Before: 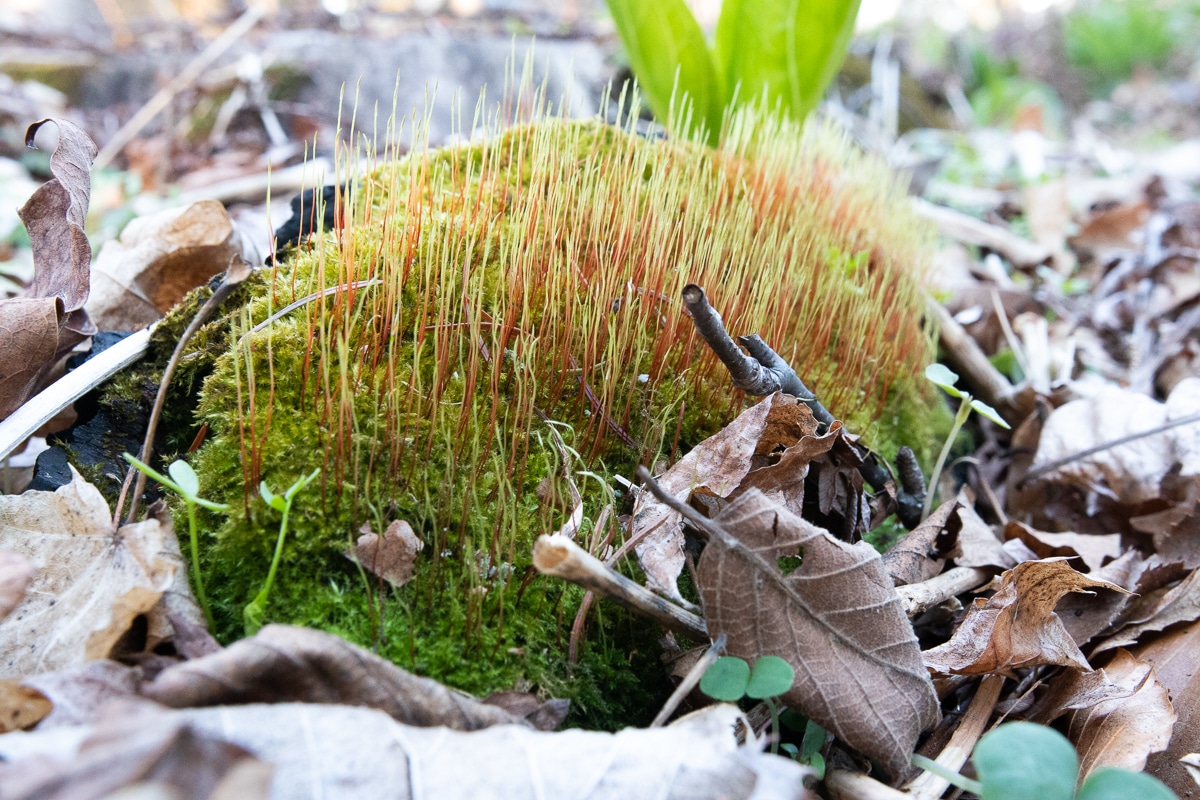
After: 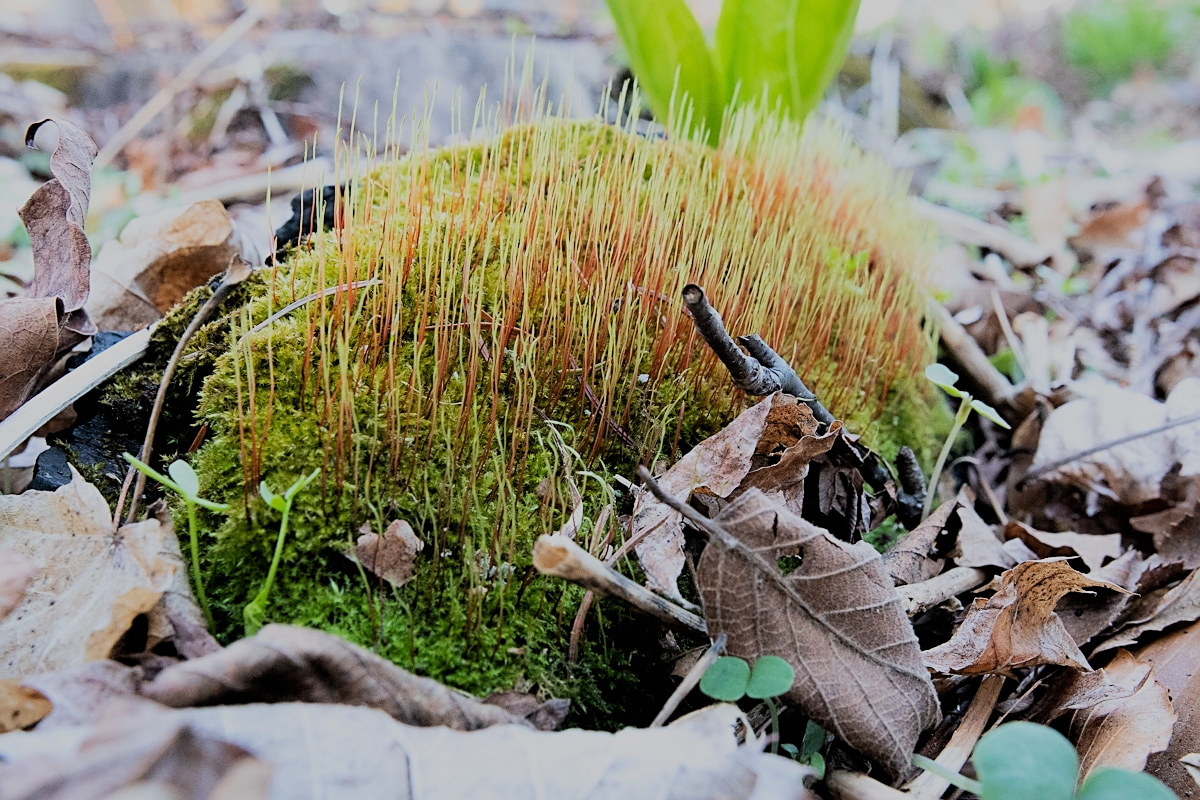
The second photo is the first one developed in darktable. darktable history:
sharpen: on, module defaults
filmic rgb: black relative exposure -6.15 EV, white relative exposure 6.96 EV, hardness 2.23, color science v6 (2022)
